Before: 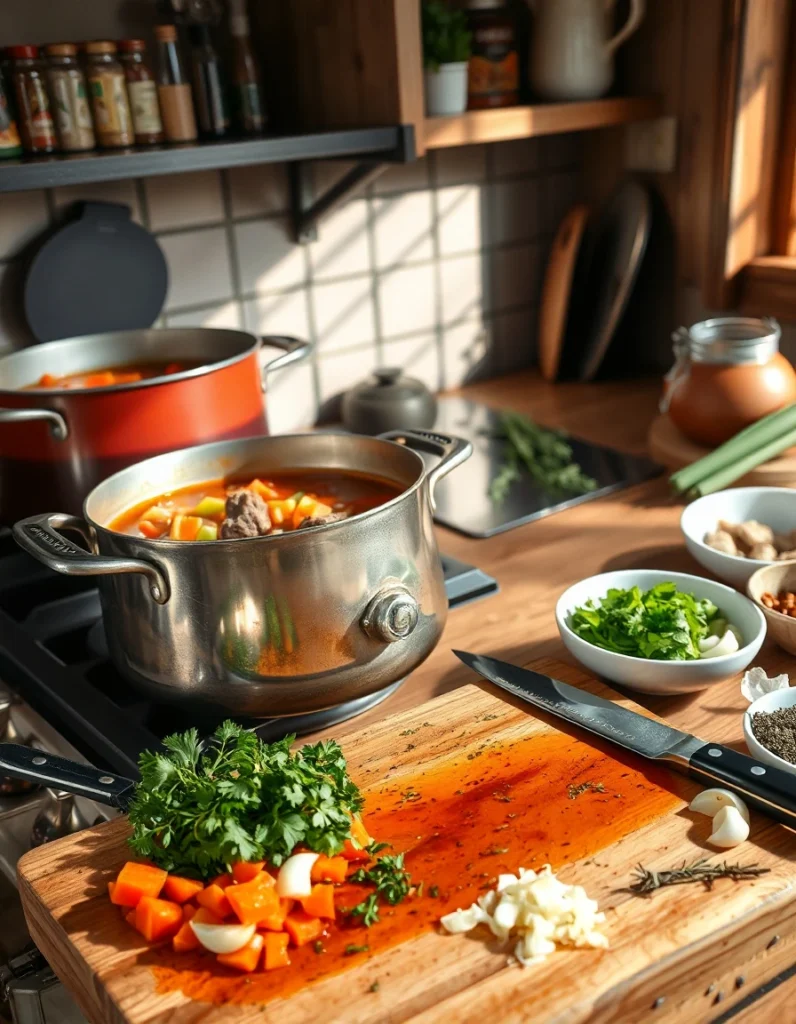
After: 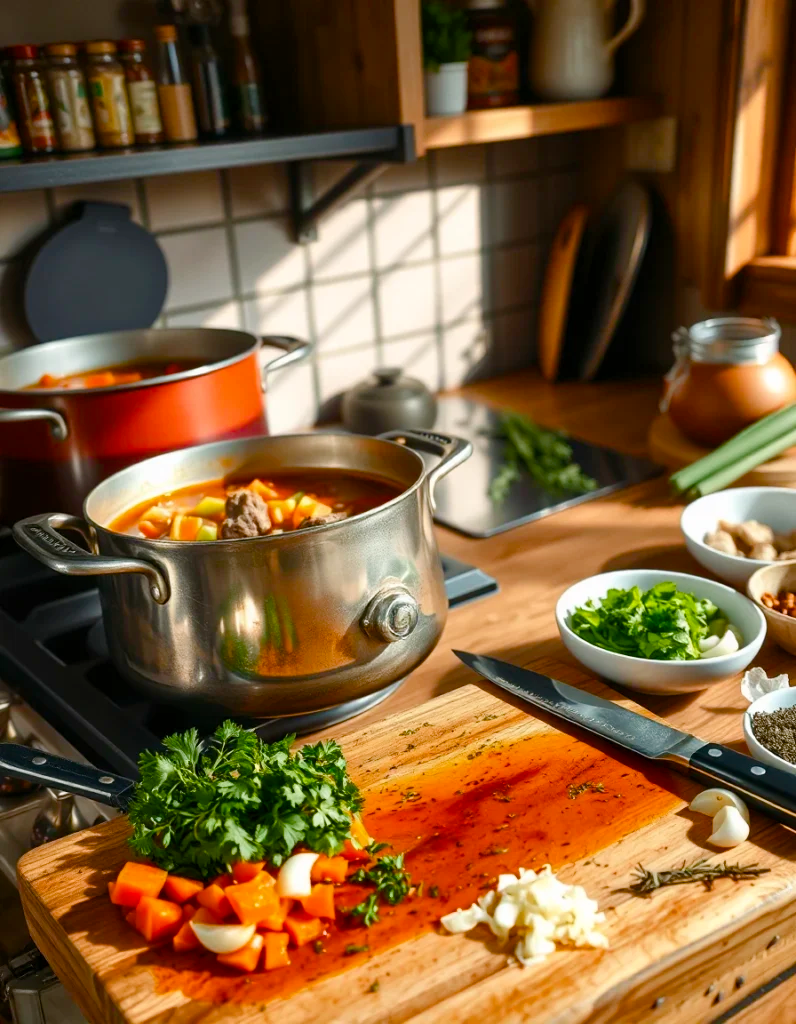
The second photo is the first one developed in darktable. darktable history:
color balance rgb: highlights gain › chroma 0.191%, highlights gain › hue 331.41°, perceptual saturation grading › global saturation 20%, perceptual saturation grading › highlights -24.769%, perceptual saturation grading › shadows 49.287%, global vibrance 20%
